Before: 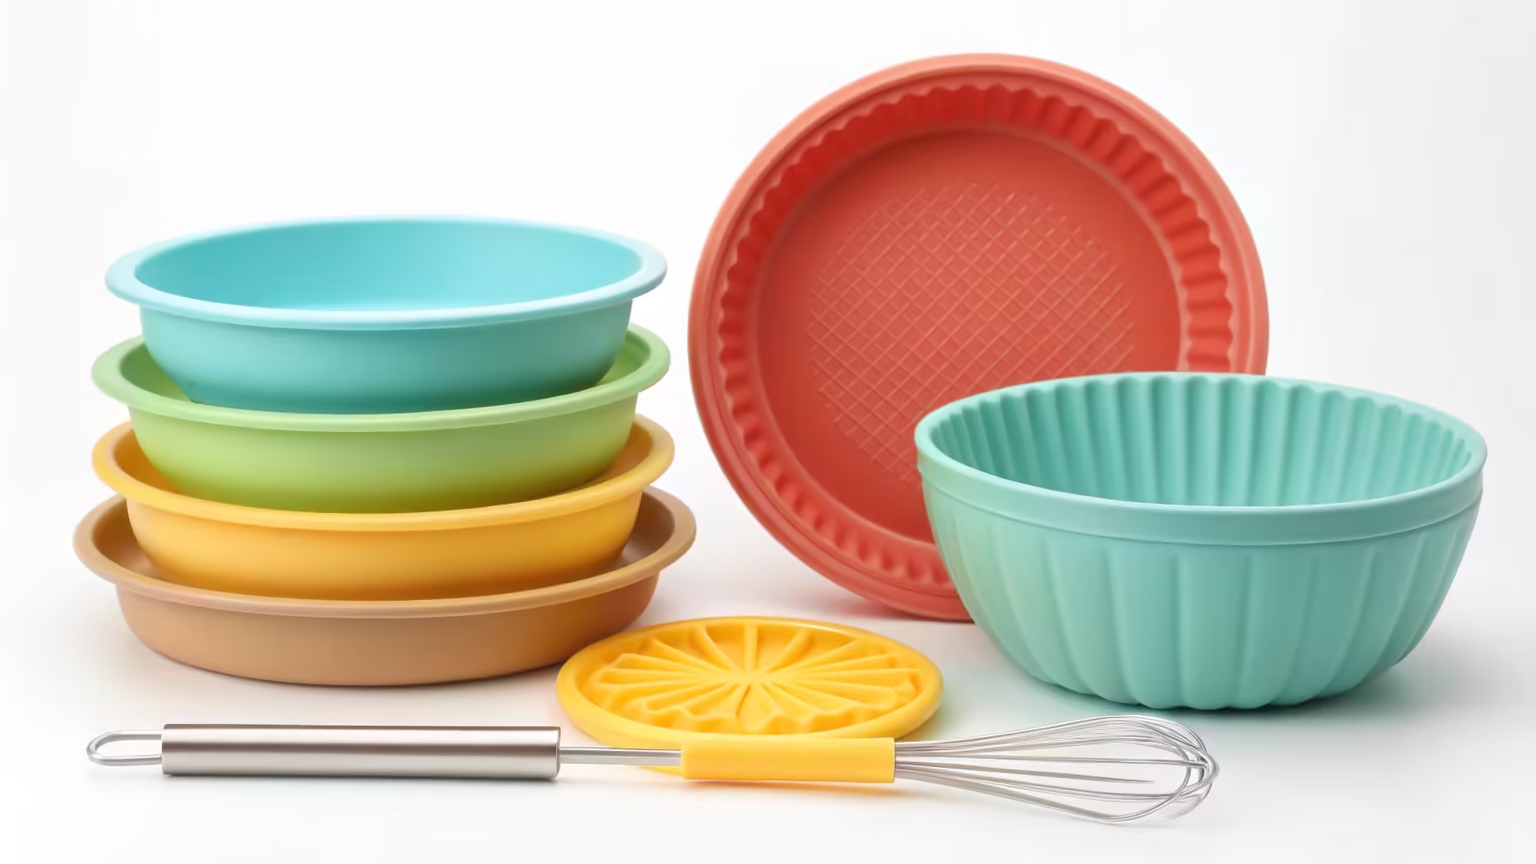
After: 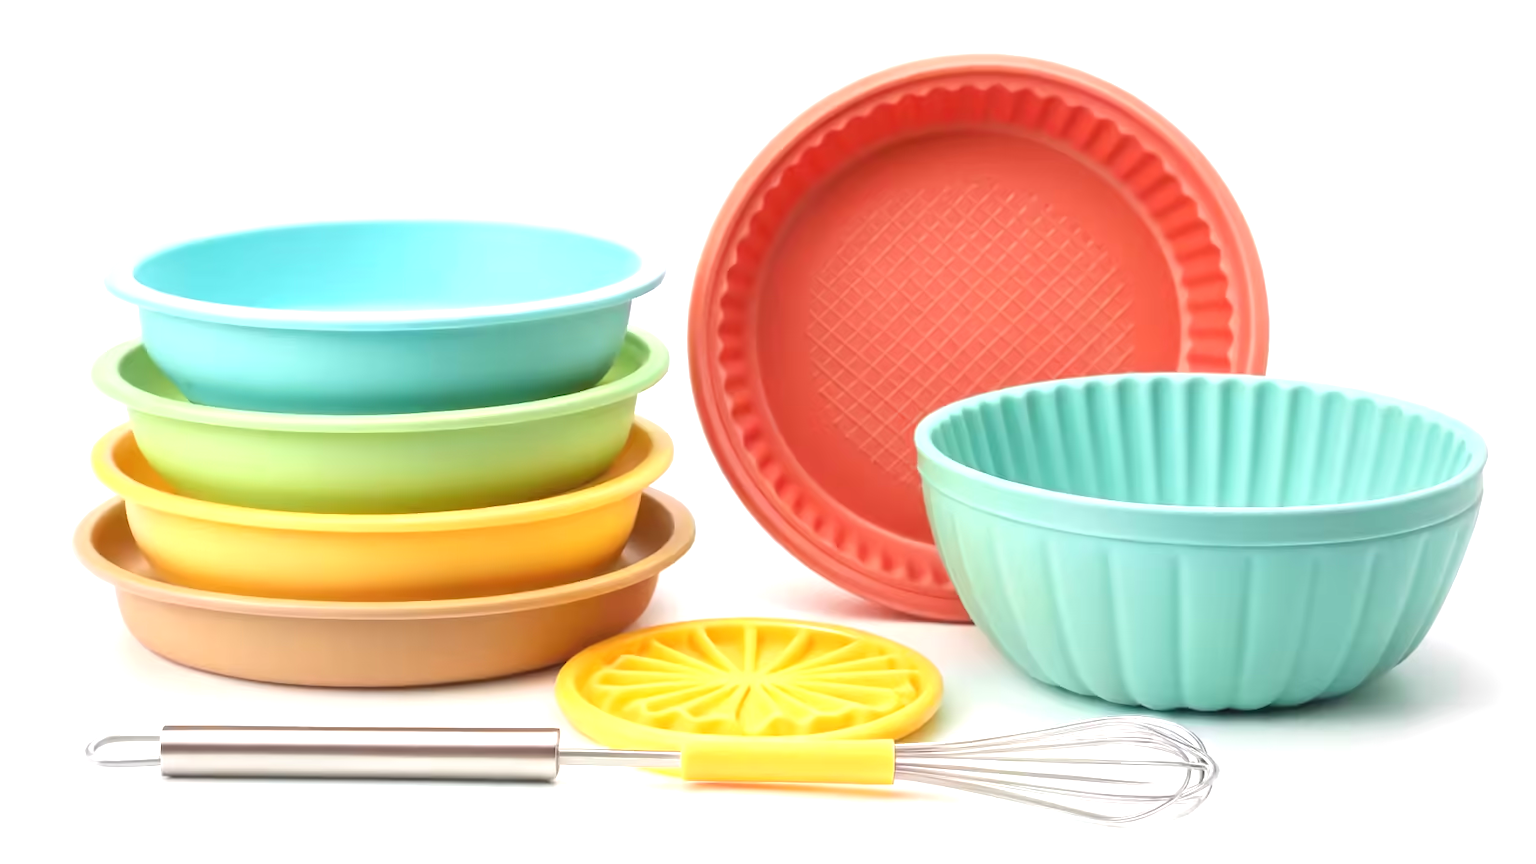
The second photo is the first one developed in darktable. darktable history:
crop and rotate: left 0.126%
exposure: exposure 0.636 EV, compensate highlight preservation false
